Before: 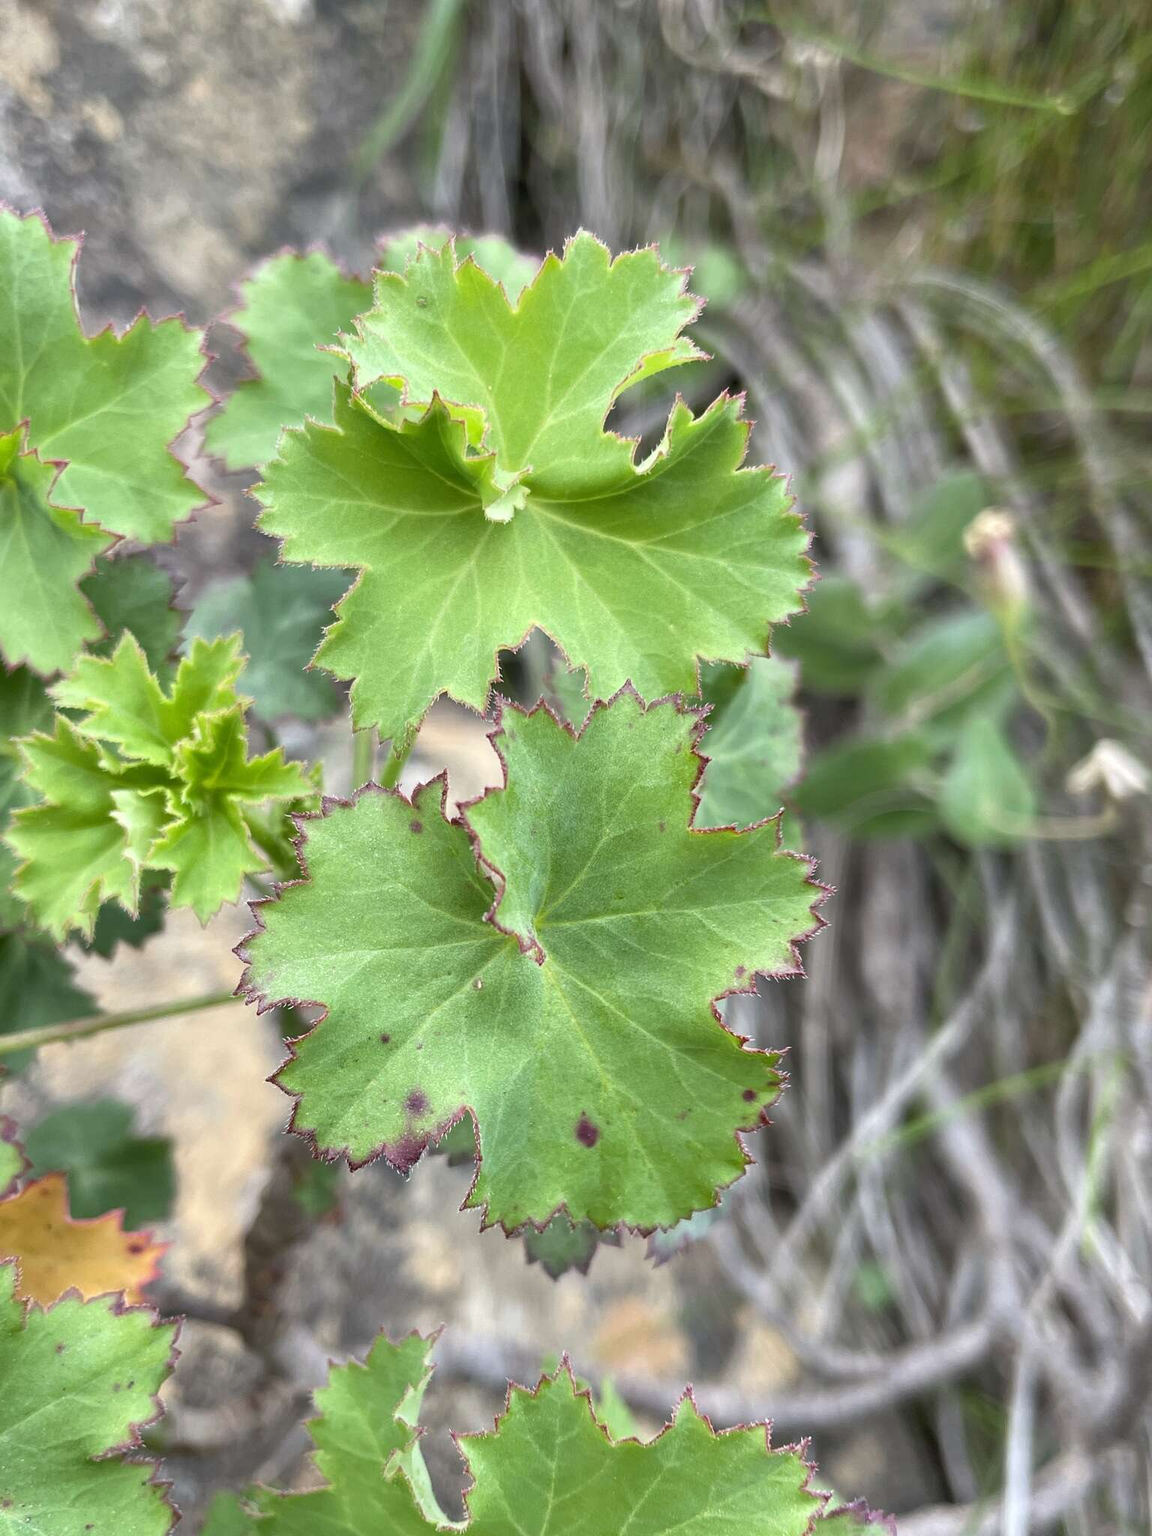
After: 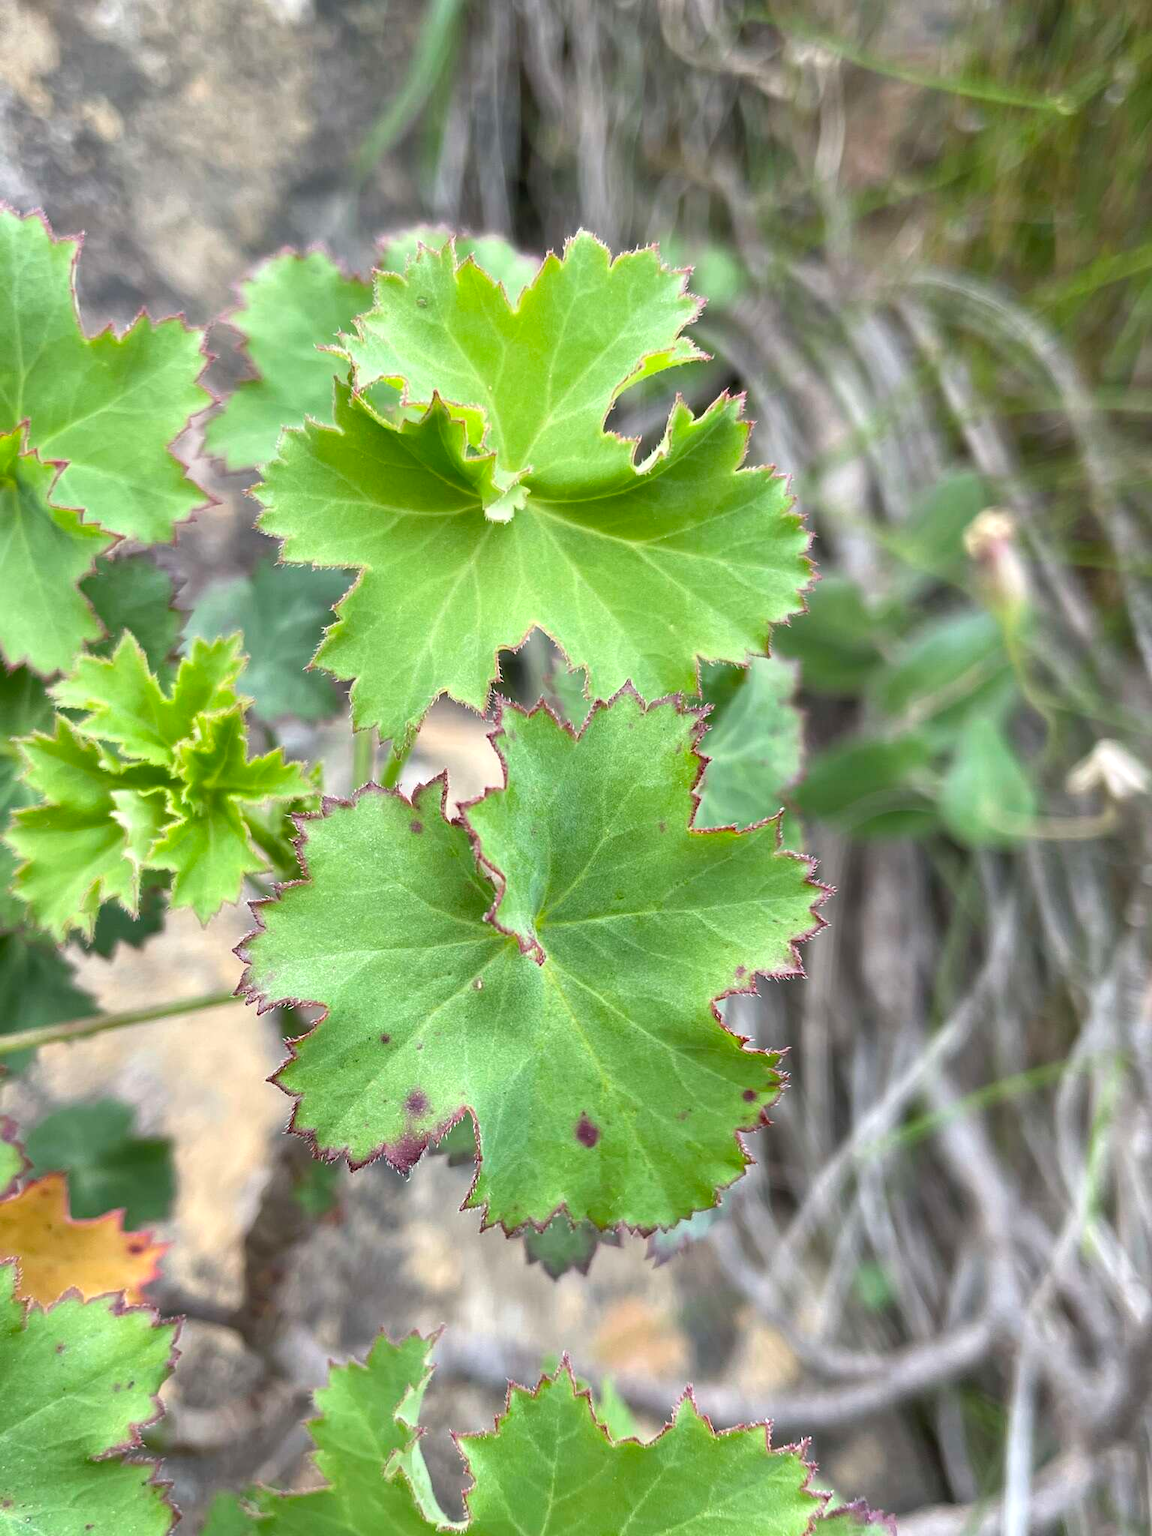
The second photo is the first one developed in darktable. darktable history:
exposure: exposure 0.152 EV
